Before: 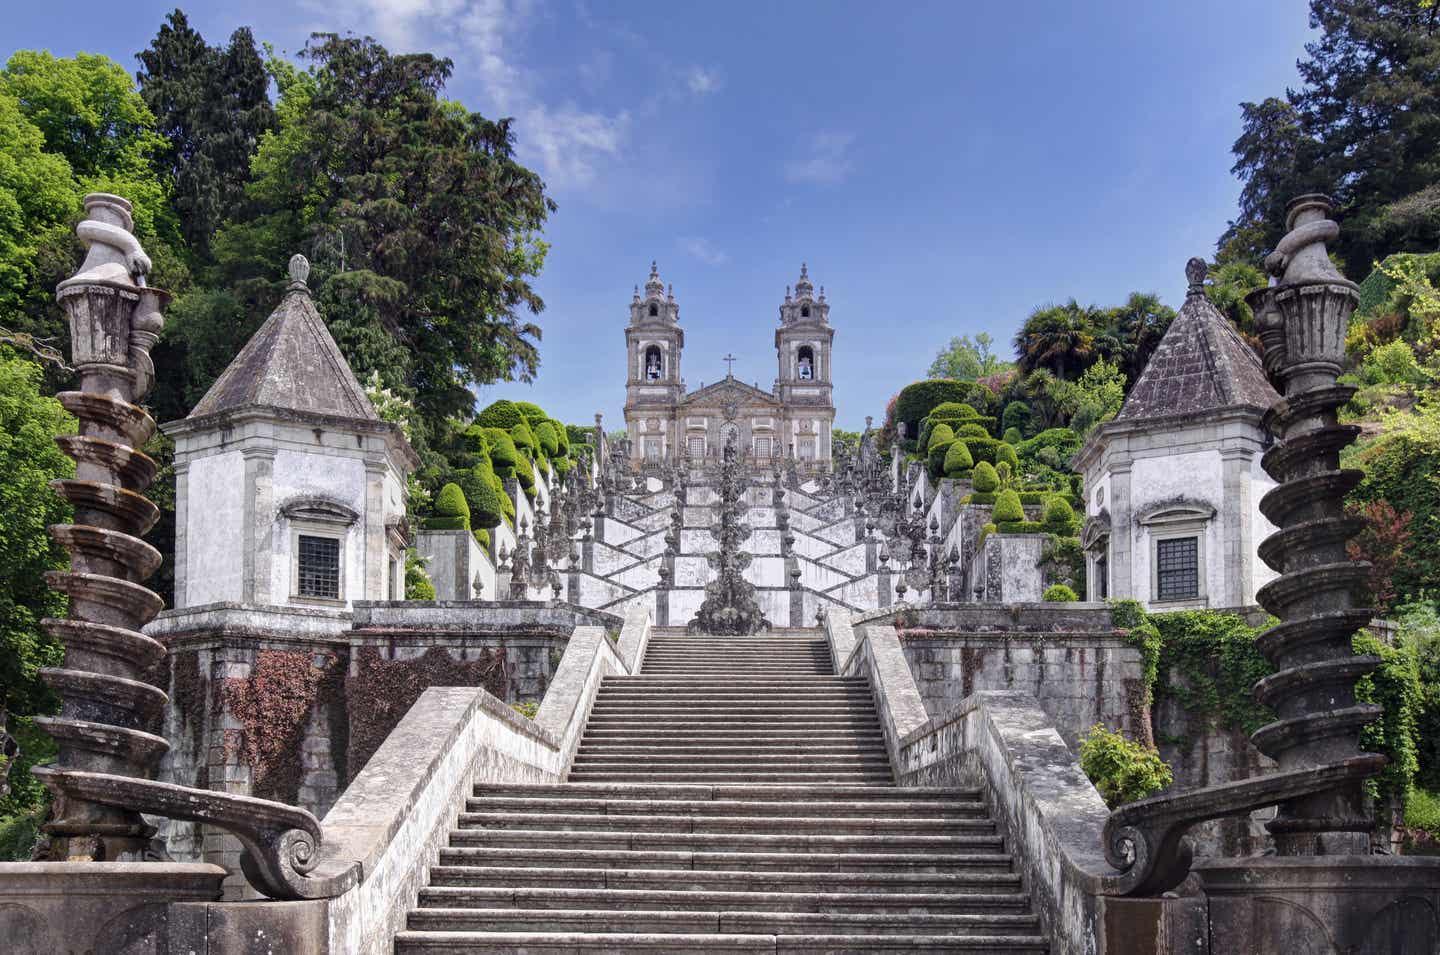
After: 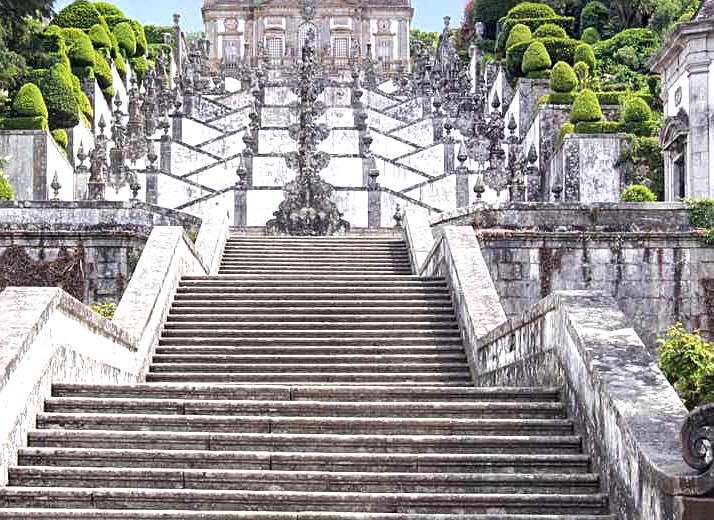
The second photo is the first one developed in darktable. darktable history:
exposure: exposure 0.643 EV, compensate exposure bias true, compensate highlight preservation false
sharpen: on, module defaults
crop: left 29.373%, top 41.939%, right 21.03%, bottom 3.508%
